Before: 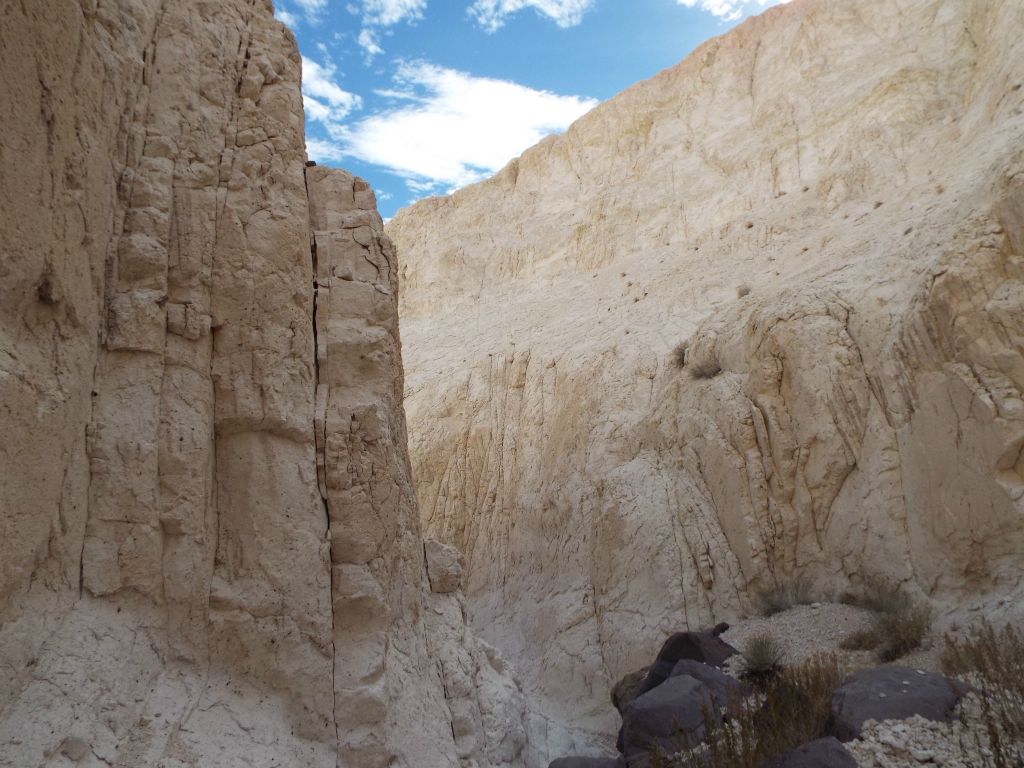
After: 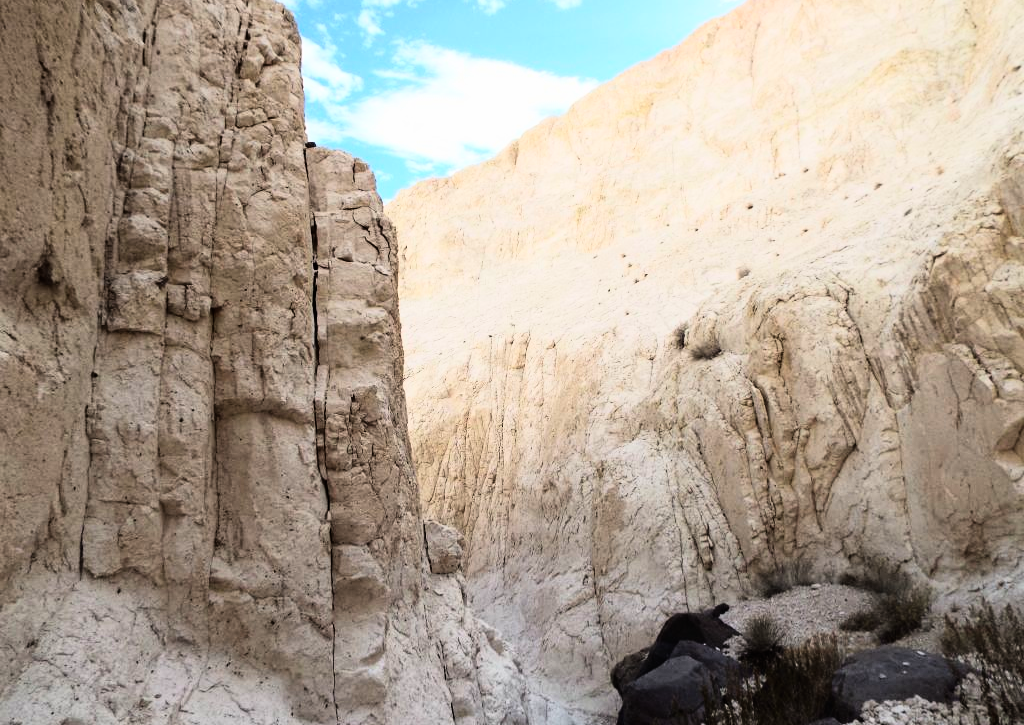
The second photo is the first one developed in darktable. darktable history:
crop and rotate: top 2.479%, bottom 3.018%
rgb curve: curves: ch0 [(0, 0) (0.21, 0.15) (0.24, 0.21) (0.5, 0.75) (0.75, 0.96) (0.89, 0.99) (1, 1)]; ch1 [(0, 0.02) (0.21, 0.13) (0.25, 0.2) (0.5, 0.67) (0.75, 0.9) (0.89, 0.97) (1, 1)]; ch2 [(0, 0.02) (0.21, 0.13) (0.25, 0.2) (0.5, 0.67) (0.75, 0.9) (0.89, 0.97) (1, 1)], compensate middle gray true
exposure: exposure -0.242 EV, compensate highlight preservation false
